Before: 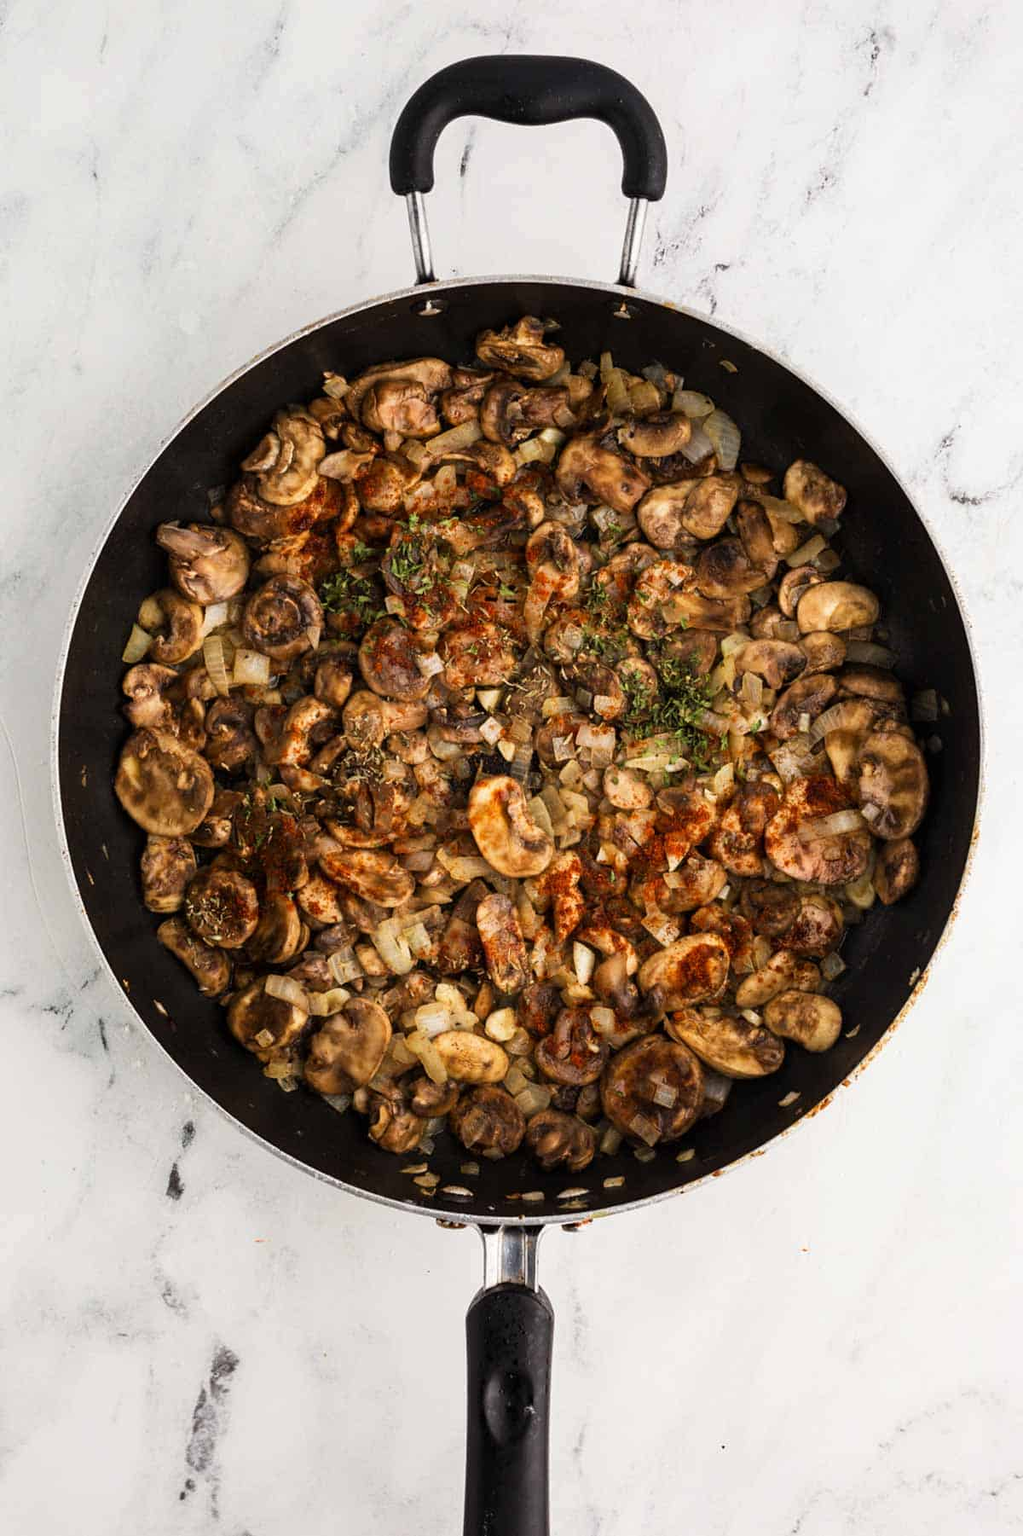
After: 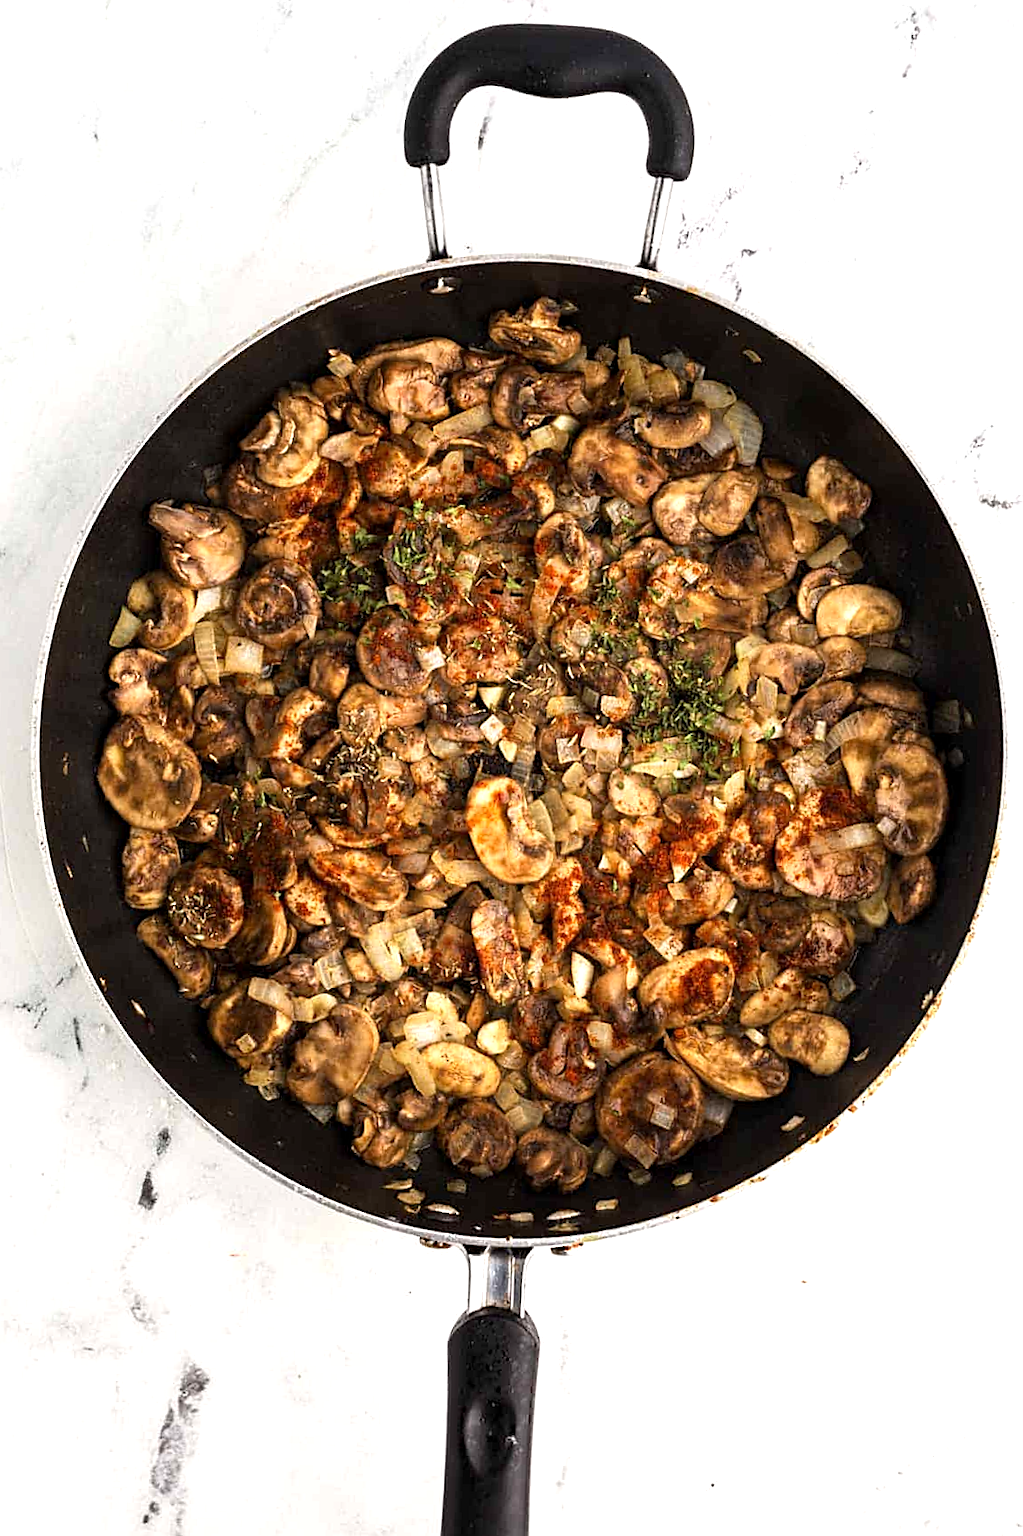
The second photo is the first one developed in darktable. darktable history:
shadows and highlights: shadows -9.37, white point adjustment 1.58, highlights 11.48
sharpen: on, module defaults
crop and rotate: angle -1.72°
exposure: black level correction 0.001, exposure 0.498 EV, compensate highlight preservation false
